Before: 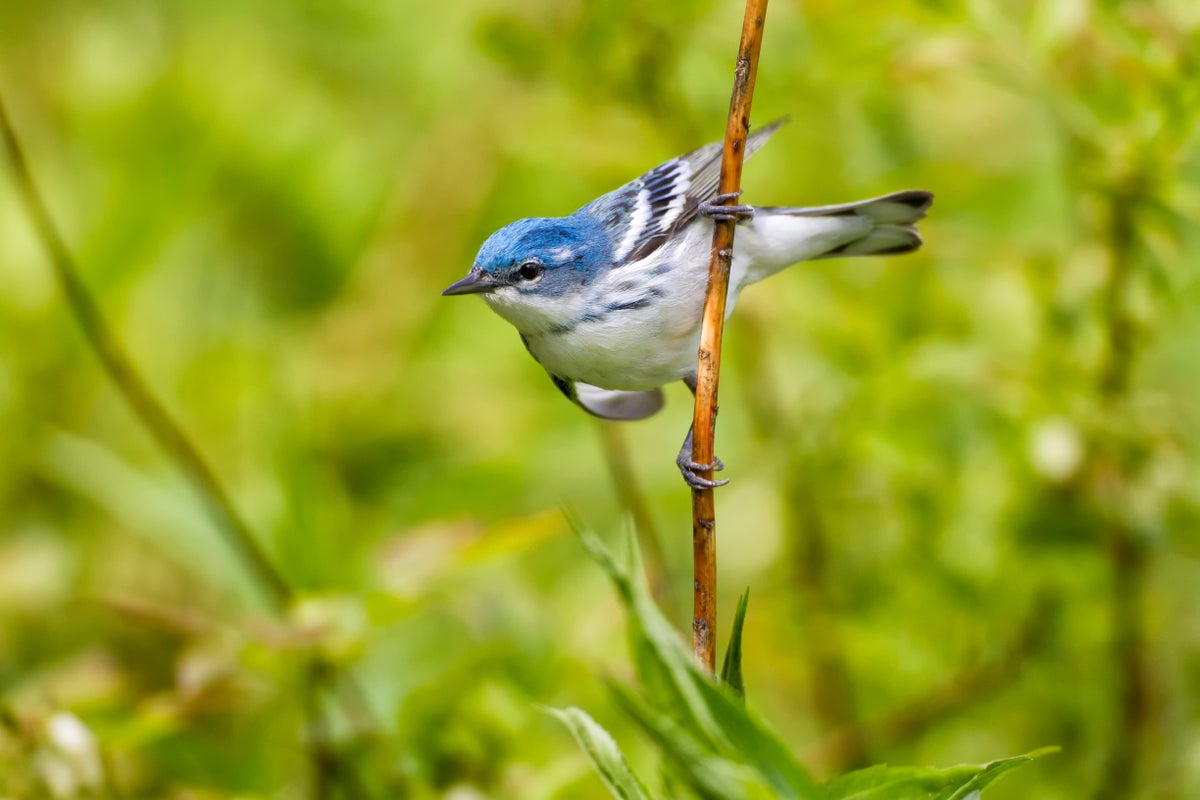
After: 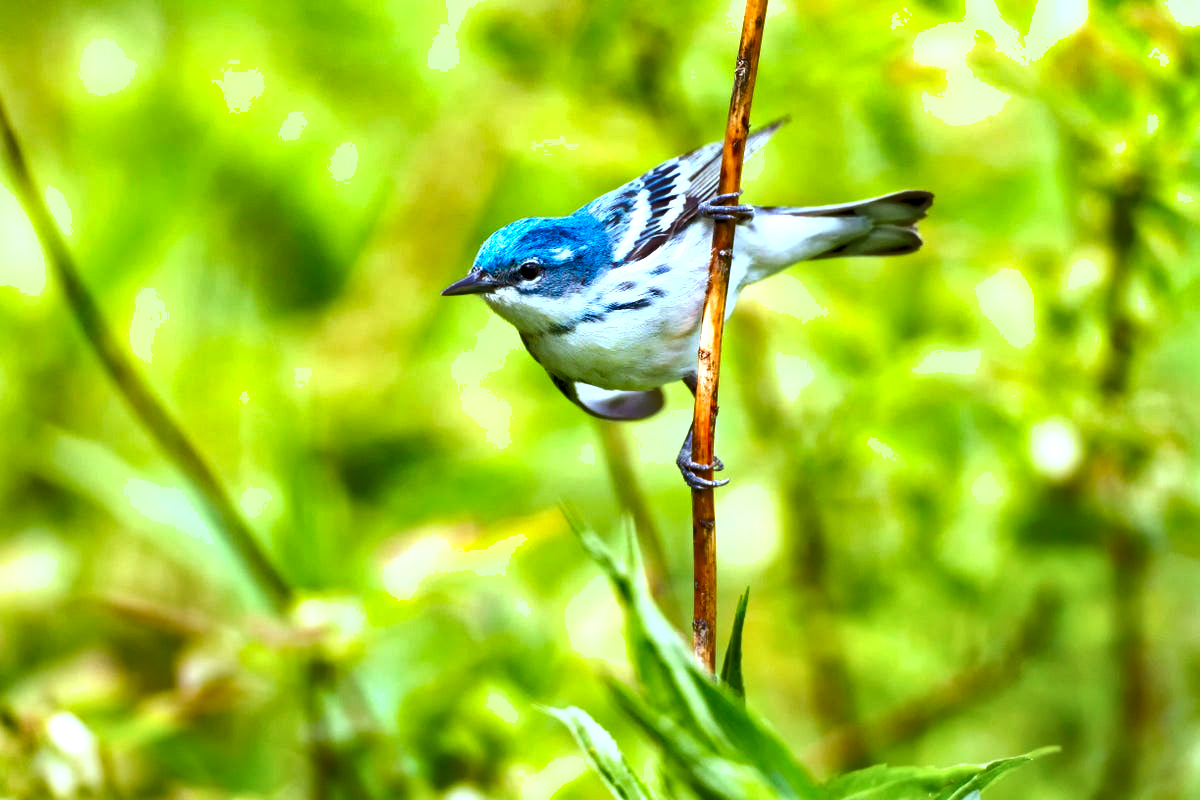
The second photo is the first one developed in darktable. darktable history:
color correction: highlights a* -9.35, highlights b* -23.15
haze removal: strength 0.29, distance 0.25, compatibility mode true, adaptive false
shadows and highlights: soften with gaussian
exposure: exposure 1 EV, compensate highlight preservation false
